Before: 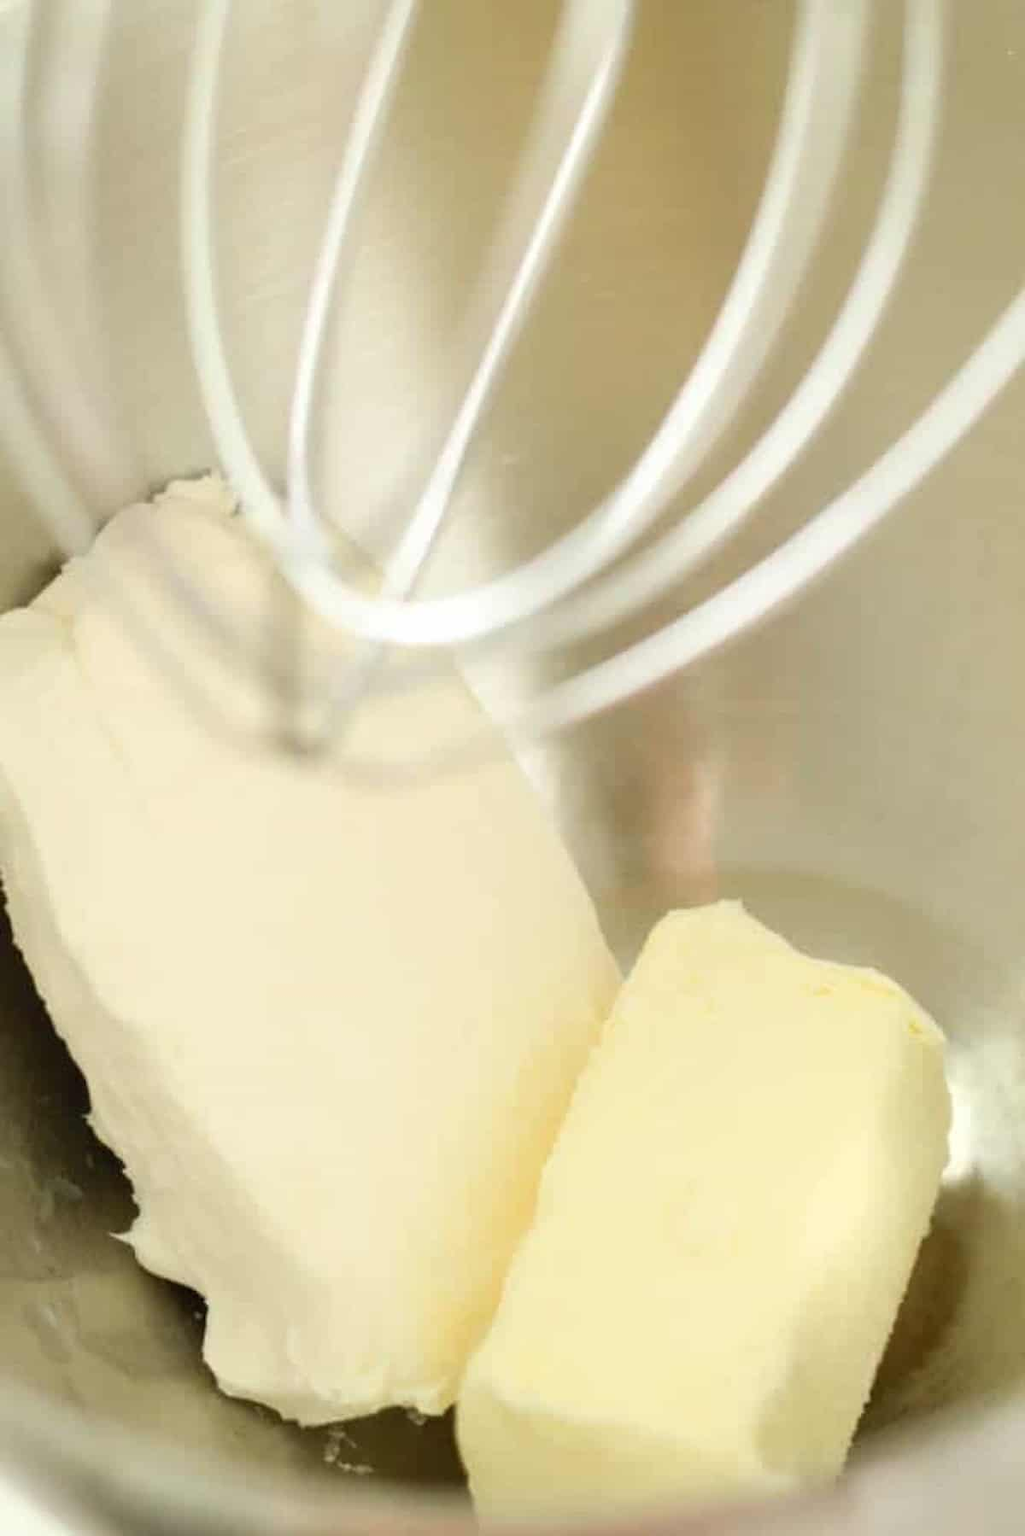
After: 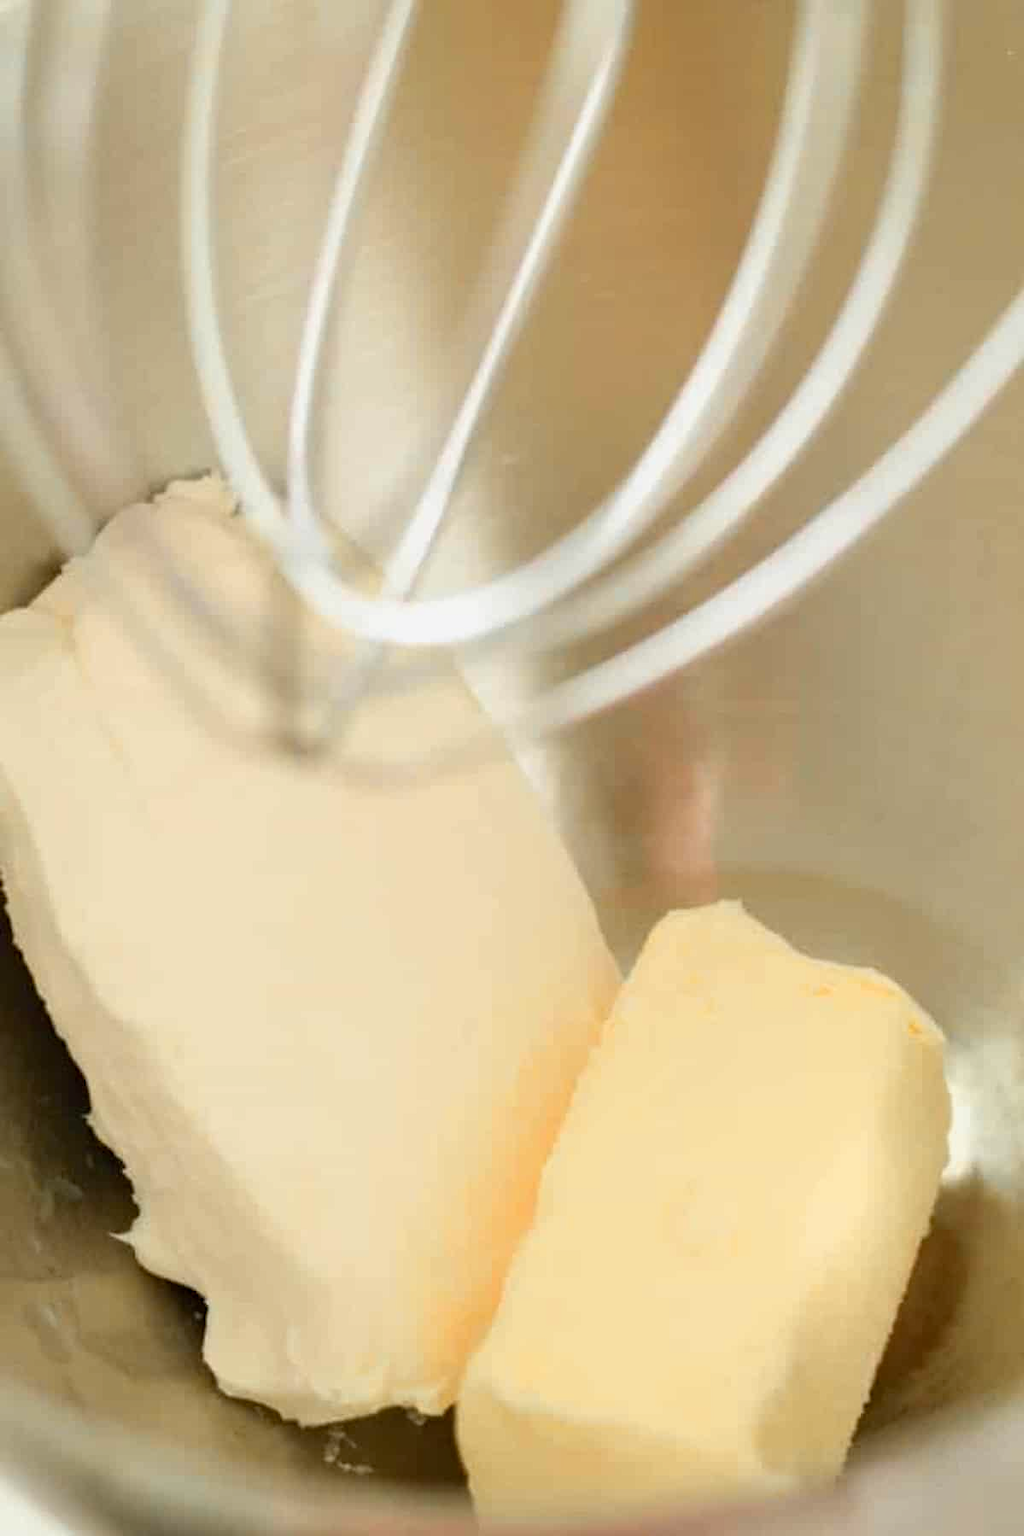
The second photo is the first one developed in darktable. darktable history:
exposure: exposure -0.153 EV, compensate highlight preservation false
haze removal: compatibility mode true, adaptive false
color zones: curves: ch1 [(0.263, 0.53) (0.376, 0.287) (0.487, 0.512) (0.748, 0.547) (1, 0.513)]; ch2 [(0.262, 0.45) (0.751, 0.477)], mix 31.98%
